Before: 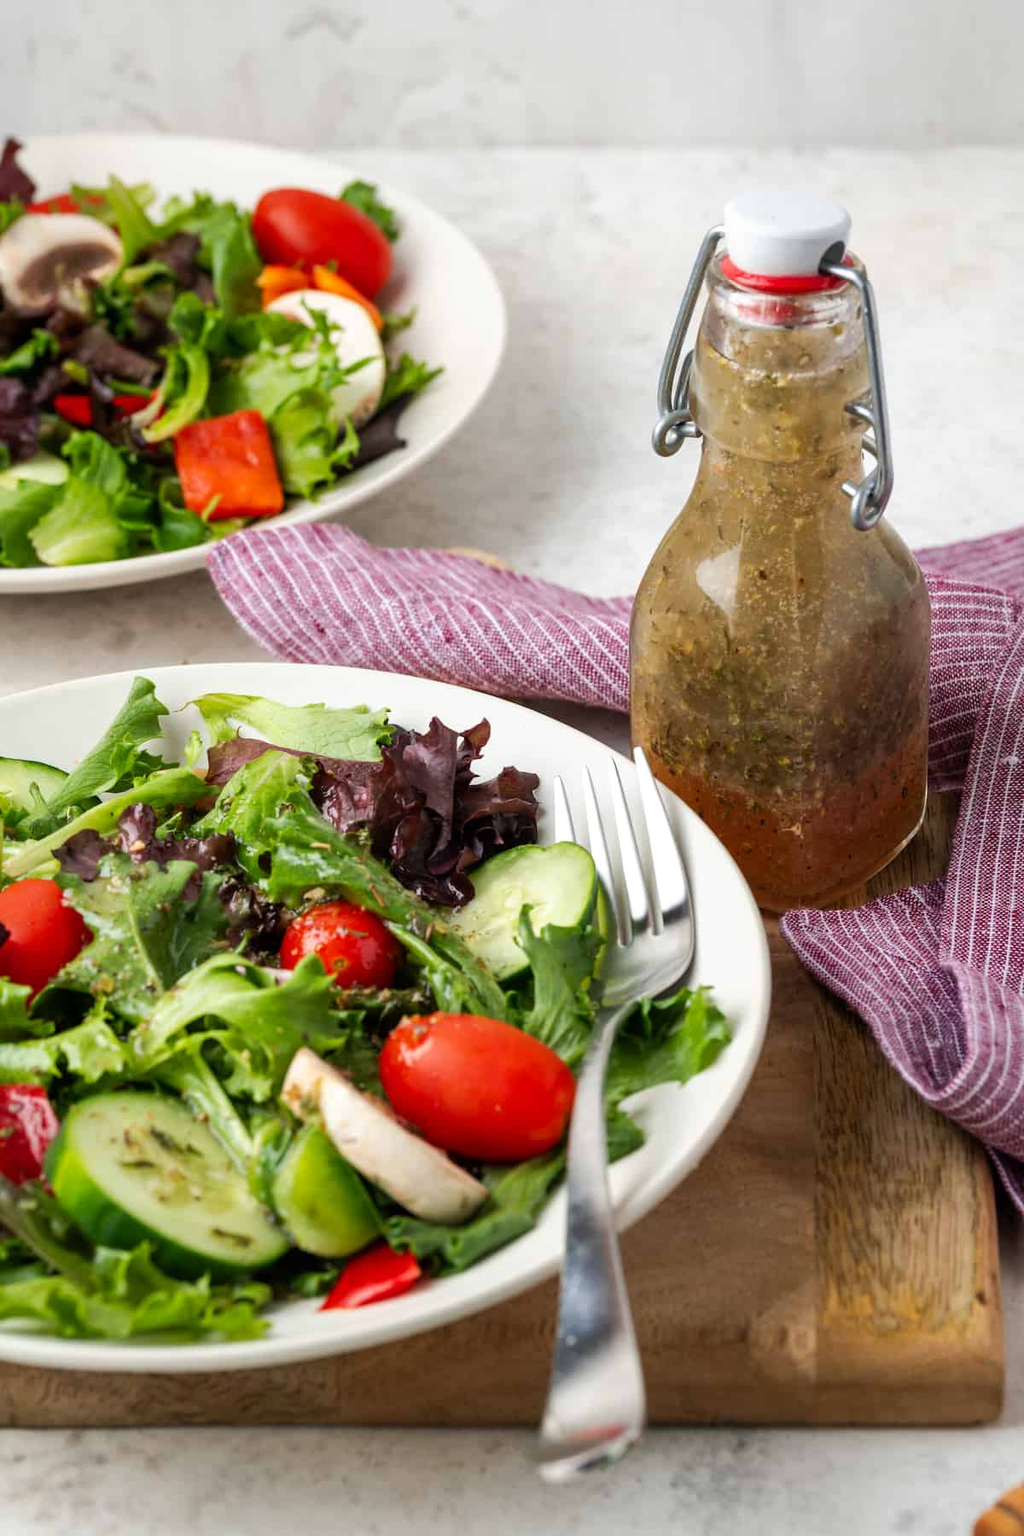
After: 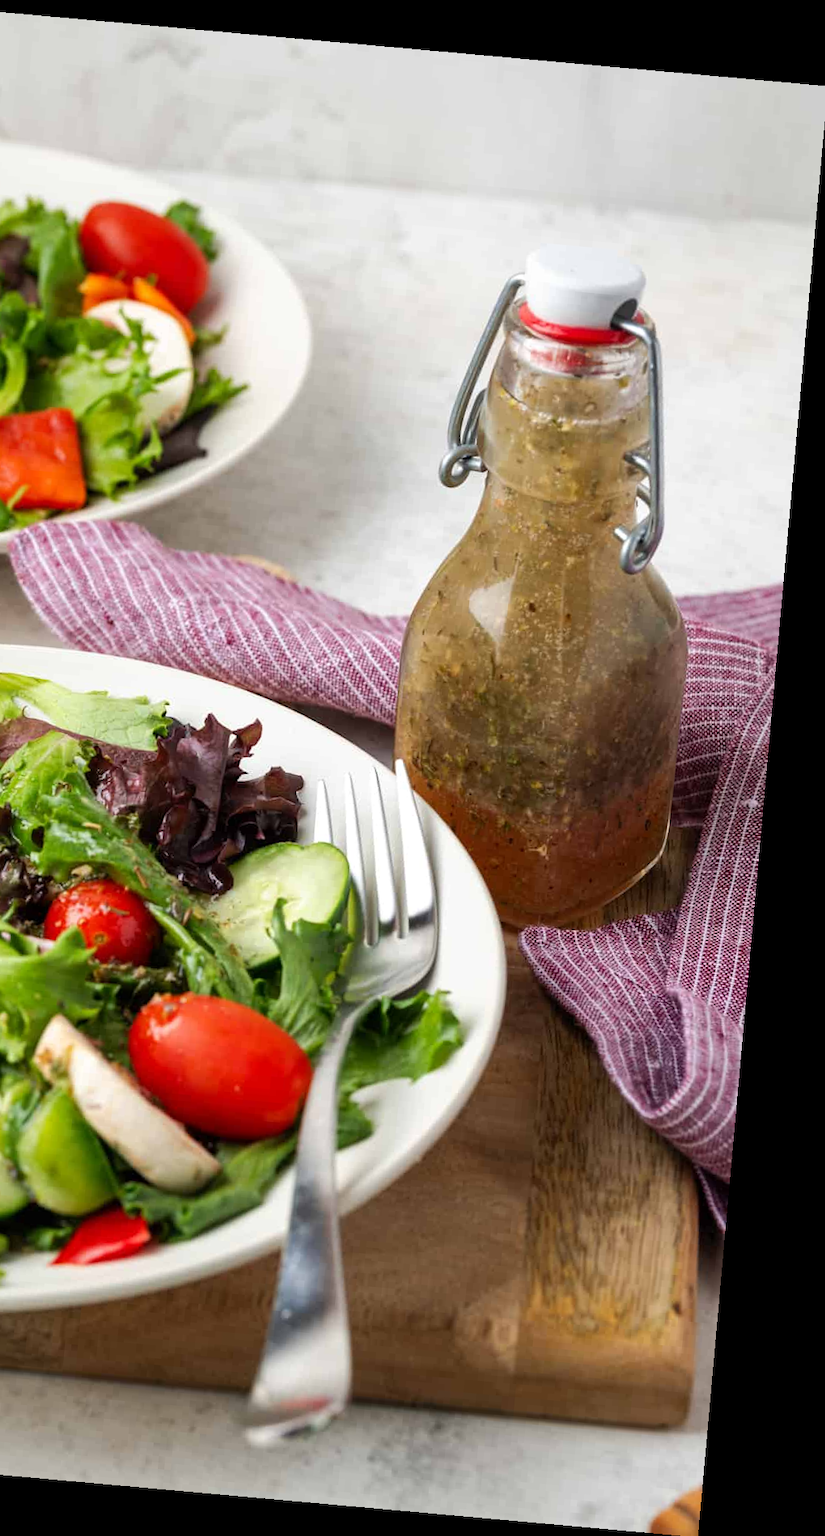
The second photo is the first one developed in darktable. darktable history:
rotate and perspective: rotation 5.12°, automatic cropping off
crop and rotate: left 24.6%
